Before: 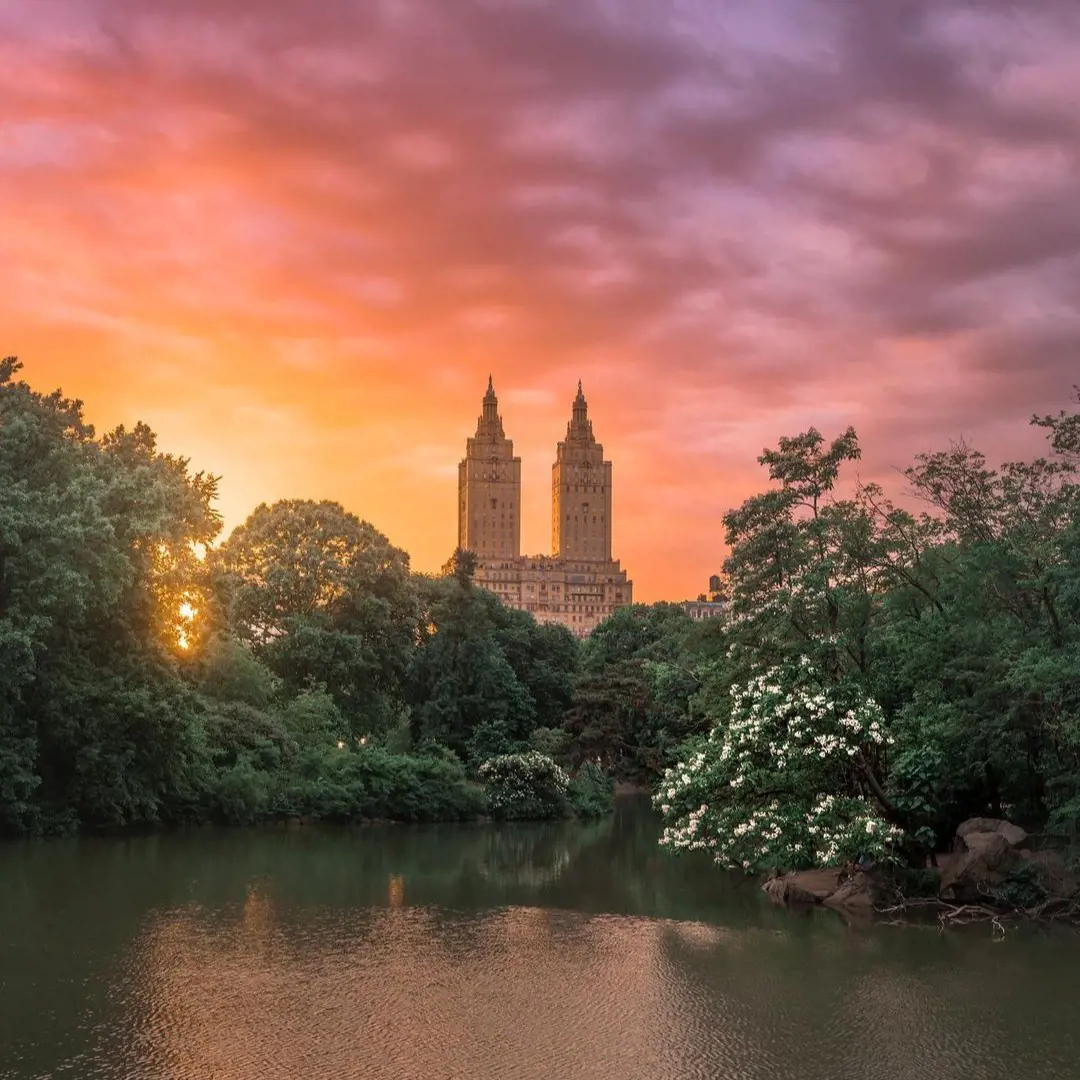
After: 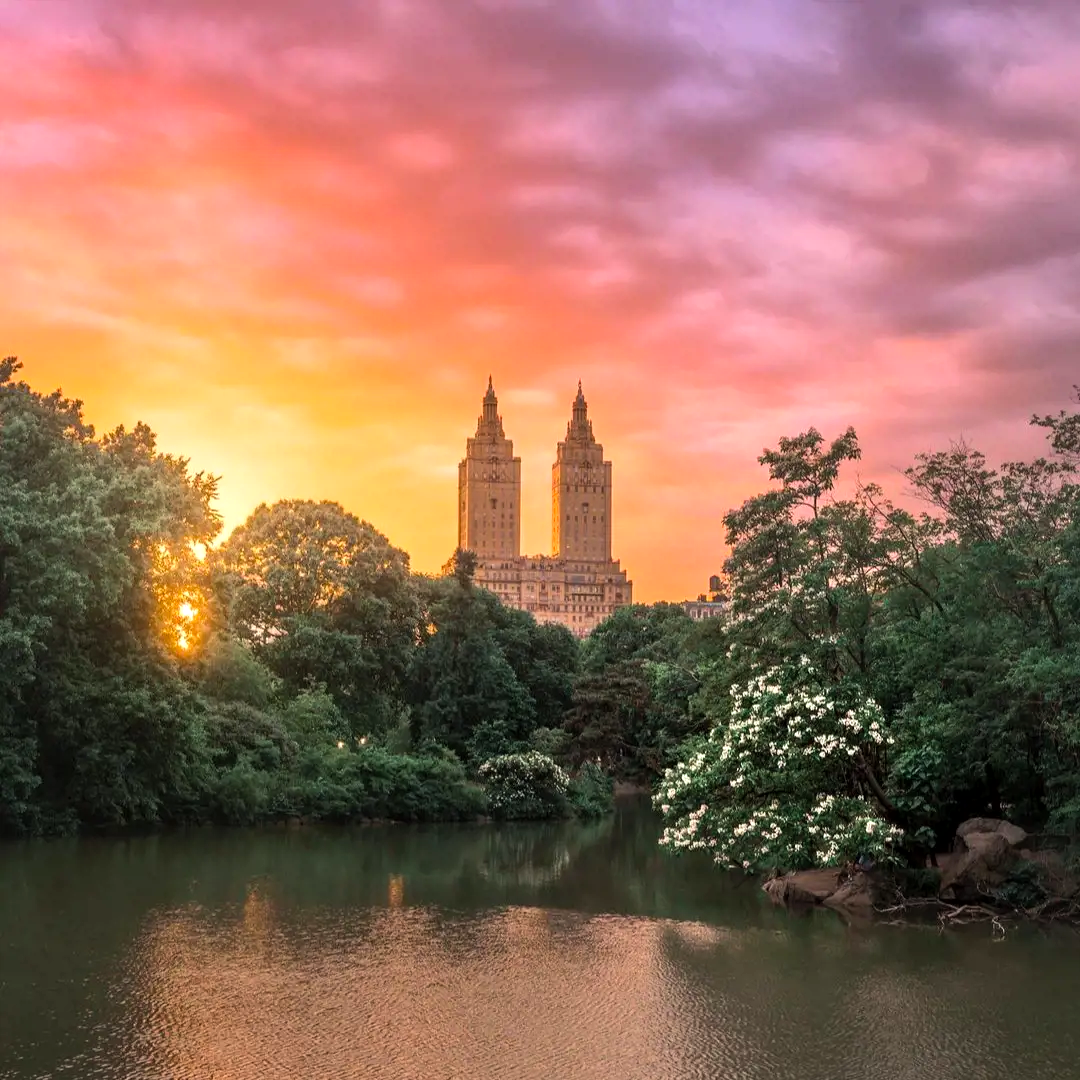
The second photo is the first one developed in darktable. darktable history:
exposure: black level correction 0.002, compensate highlight preservation false
contrast brightness saturation: contrast 0.07, brightness 0.08, saturation 0.18
tone equalizer: -8 EV -0.417 EV, -7 EV -0.389 EV, -6 EV -0.333 EV, -5 EV -0.222 EV, -3 EV 0.222 EV, -2 EV 0.333 EV, -1 EV 0.389 EV, +0 EV 0.417 EV, edges refinement/feathering 500, mask exposure compensation -1.25 EV, preserve details no
